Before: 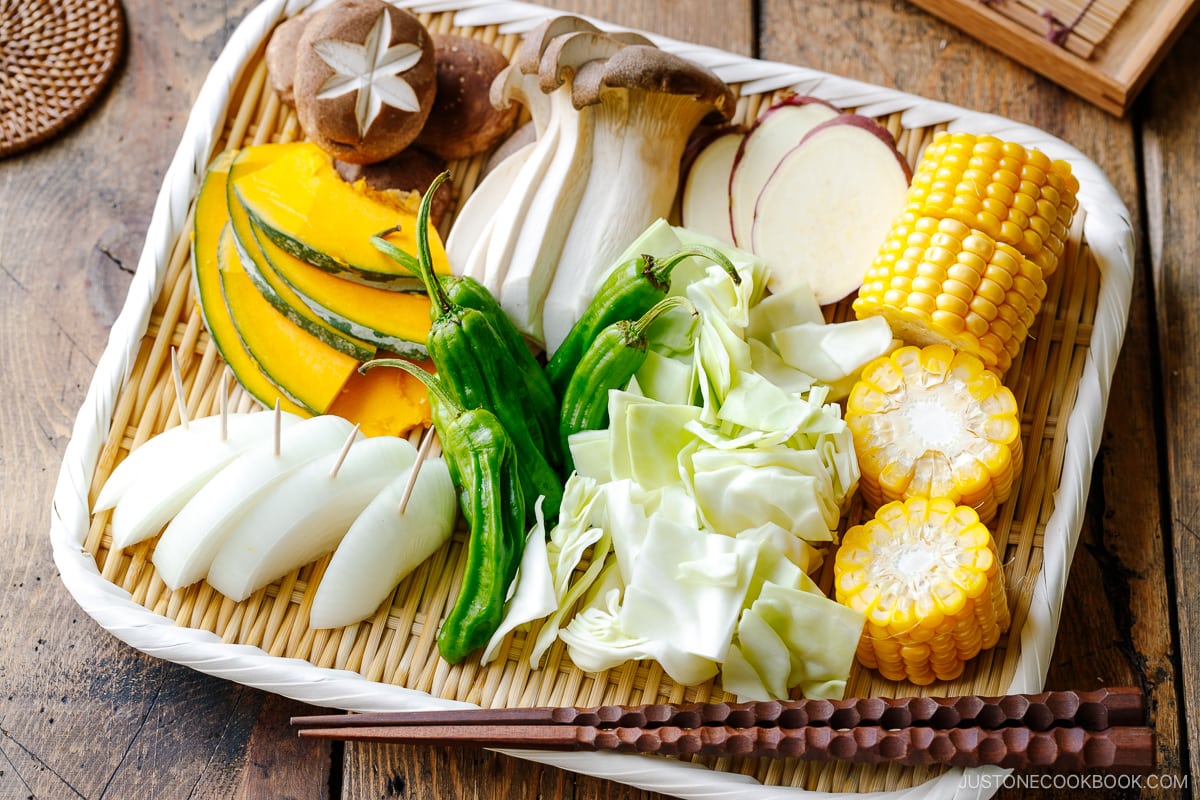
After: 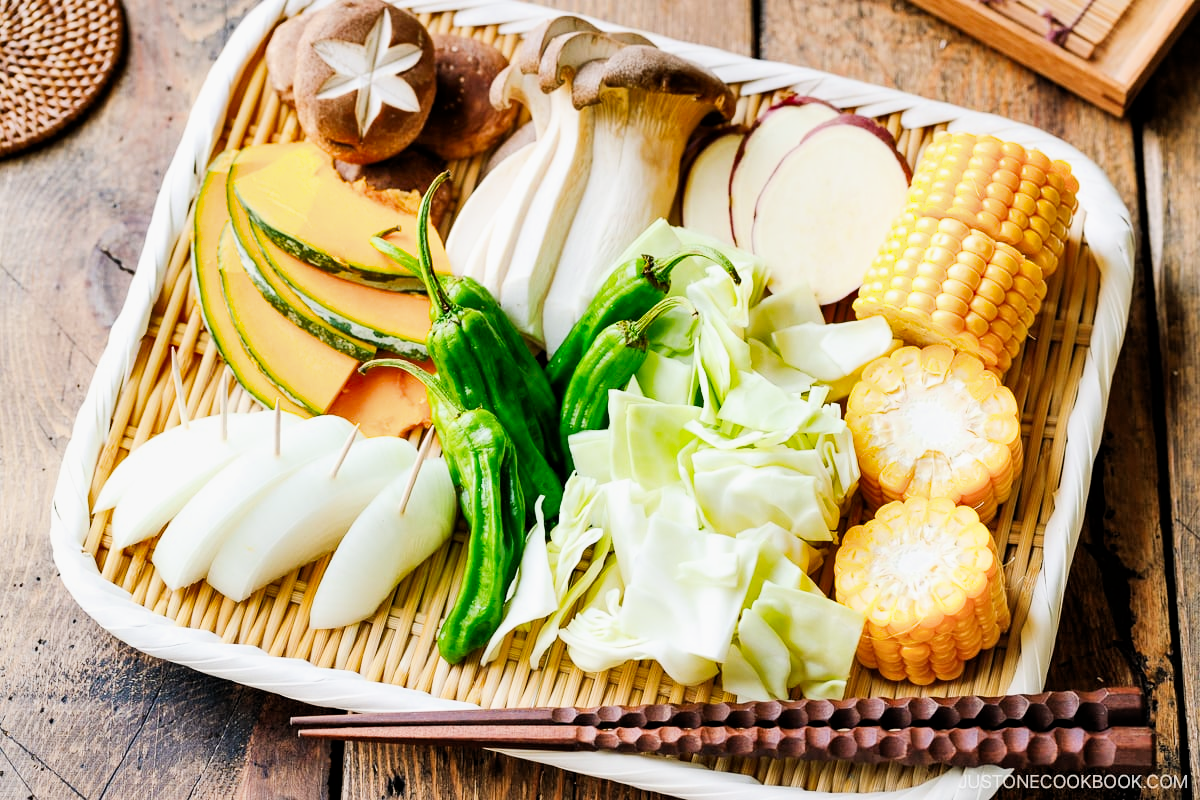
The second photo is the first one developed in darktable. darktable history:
filmic rgb: black relative exposure -5.13 EV, white relative exposure 3.97 EV, hardness 2.89, contrast 1.198, iterations of high-quality reconstruction 0, contrast in shadows safe
exposure: exposure 1 EV, compensate exposure bias true, compensate highlight preservation false
shadows and highlights: soften with gaussian
